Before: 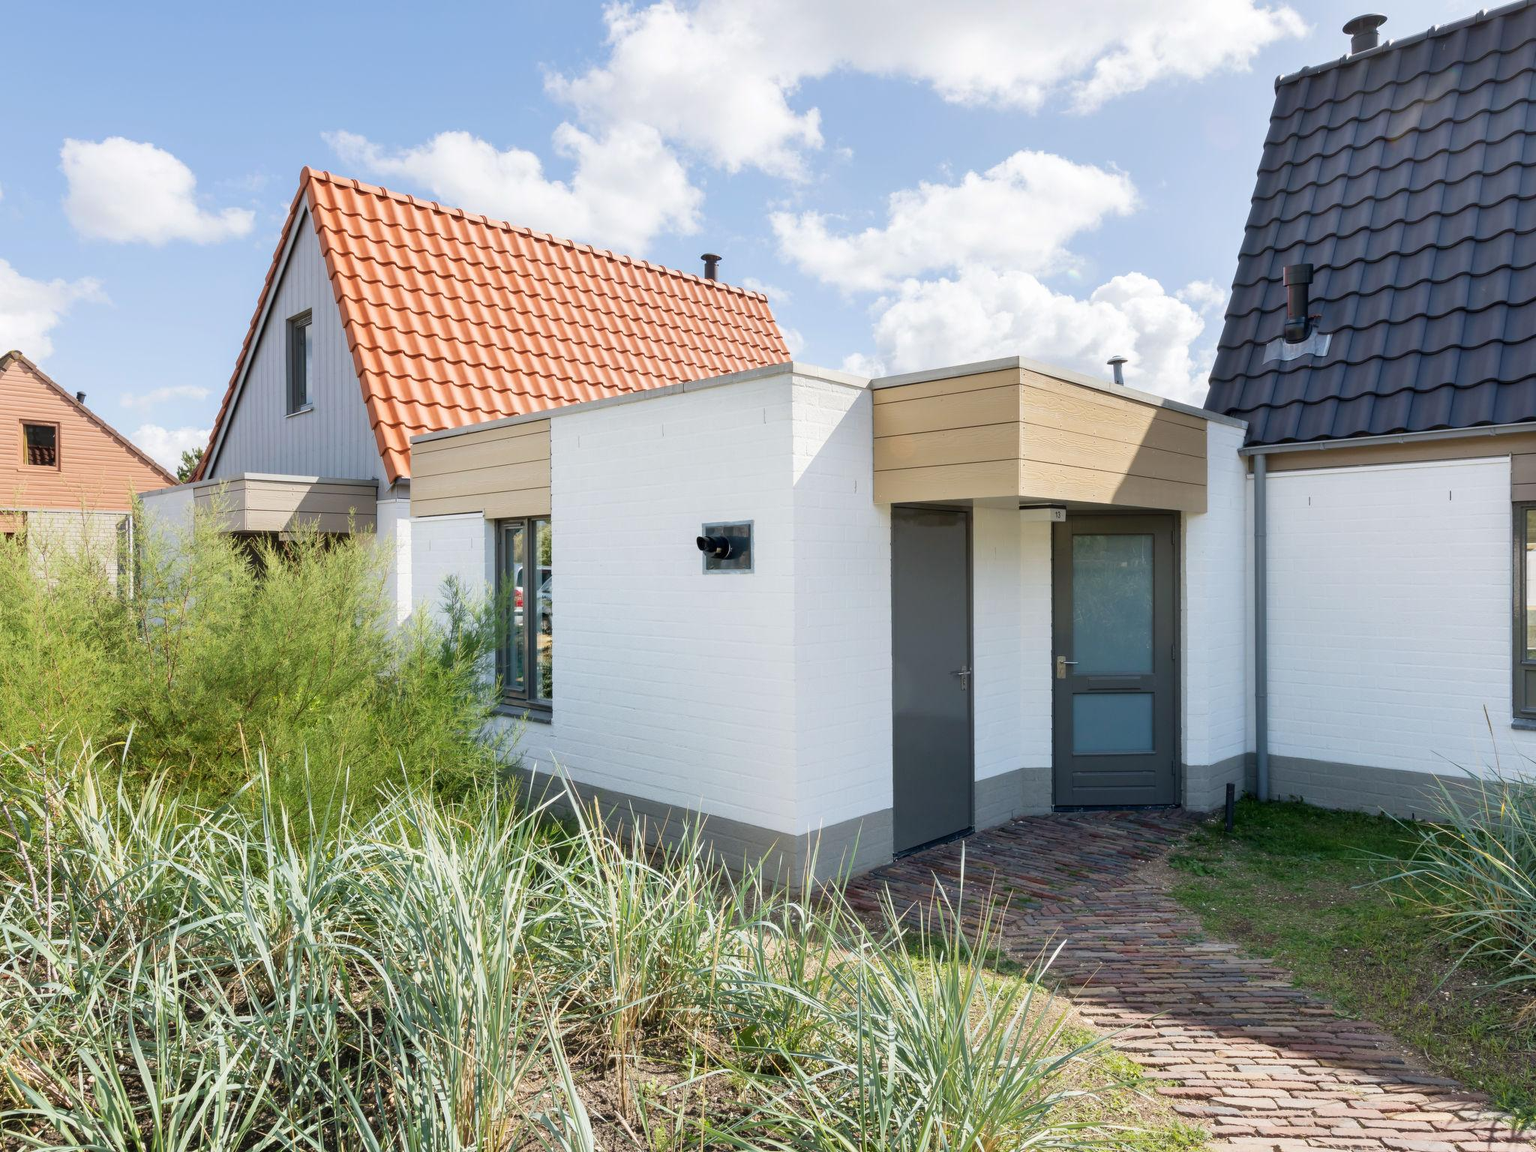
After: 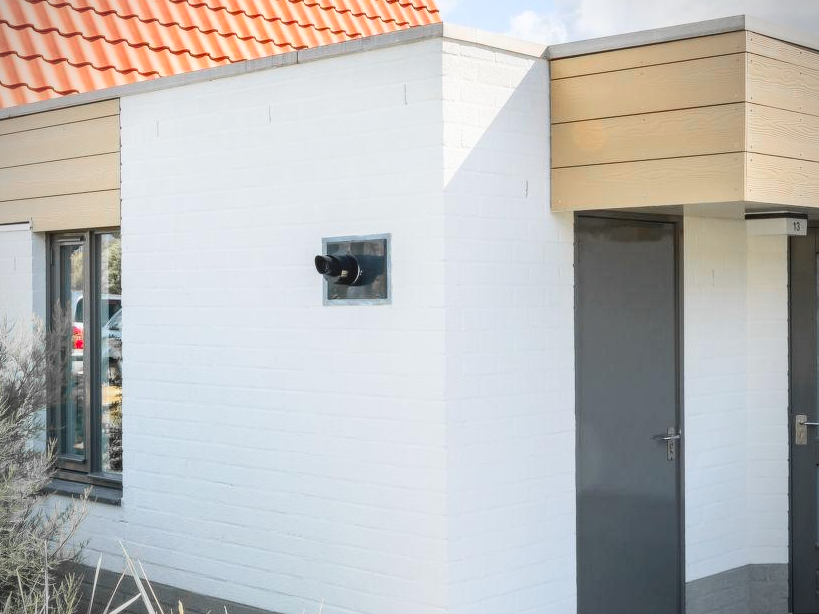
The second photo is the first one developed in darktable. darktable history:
crop: left 30%, top 30%, right 30%, bottom 30%
local contrast: detail 110%
contrast brightness saturation: contrast 0.2, brightness 0.16, saturation 0.22
vignetting: fall-off start 79.88%
color zones: curves: ch1 [(0, 0.679) (0.143, 0.647) (0.286, 0.261) (0.378, -0.011) (0.571, 0.396) (0.714, 0.399) (0.857, 0.406) (1, 0.679)]
